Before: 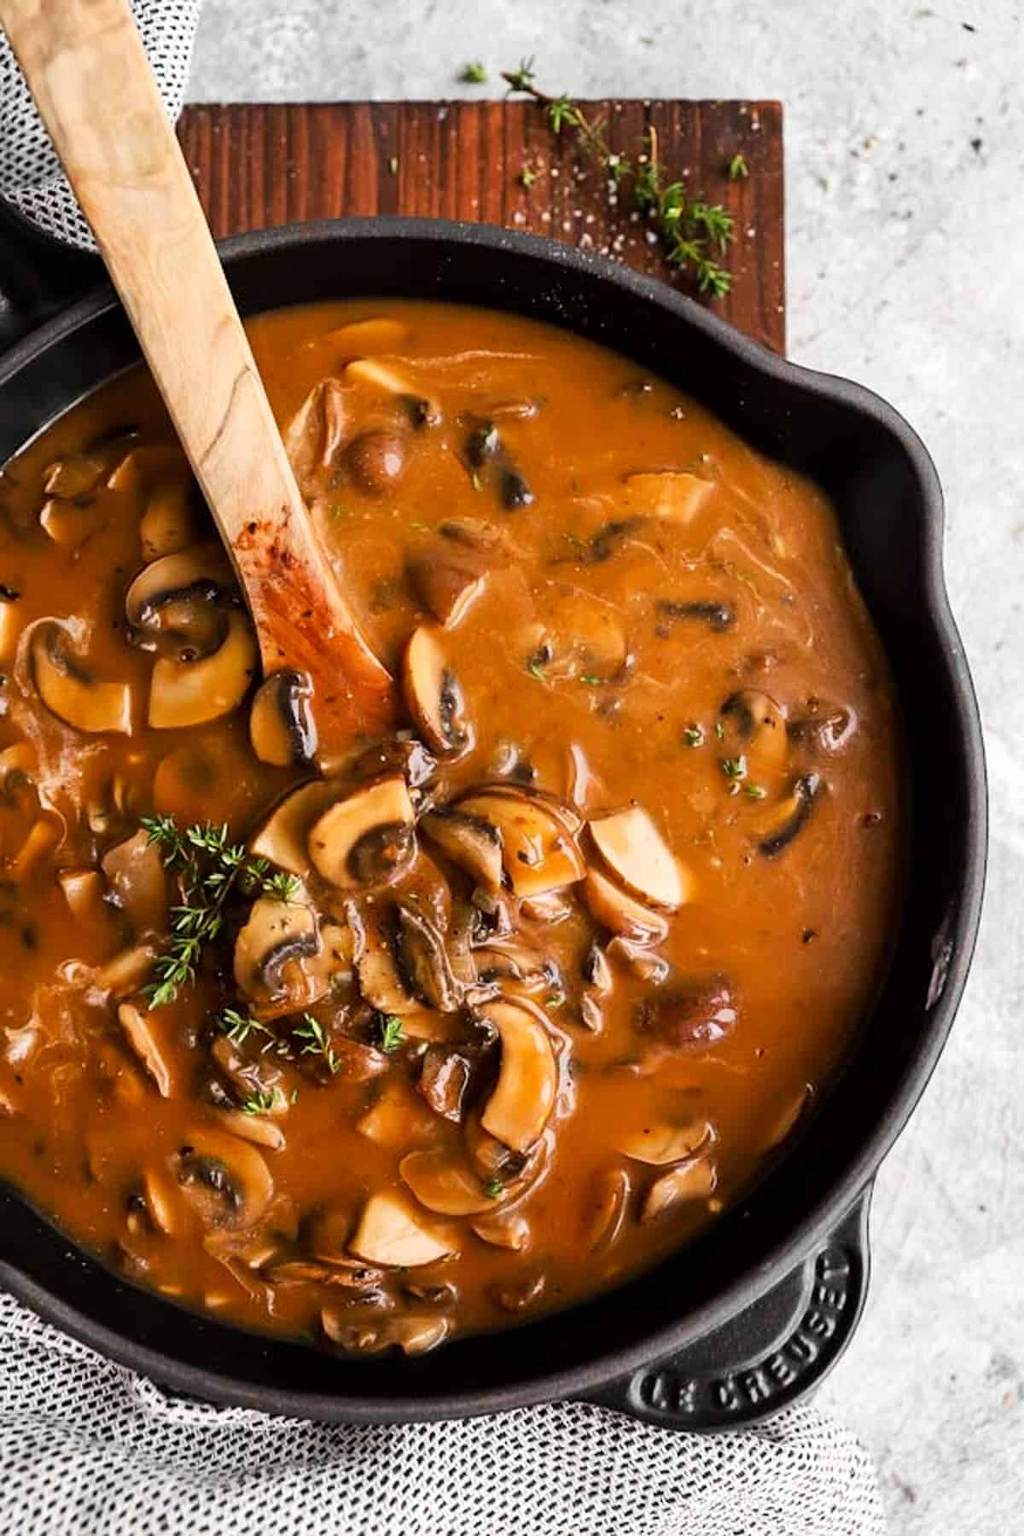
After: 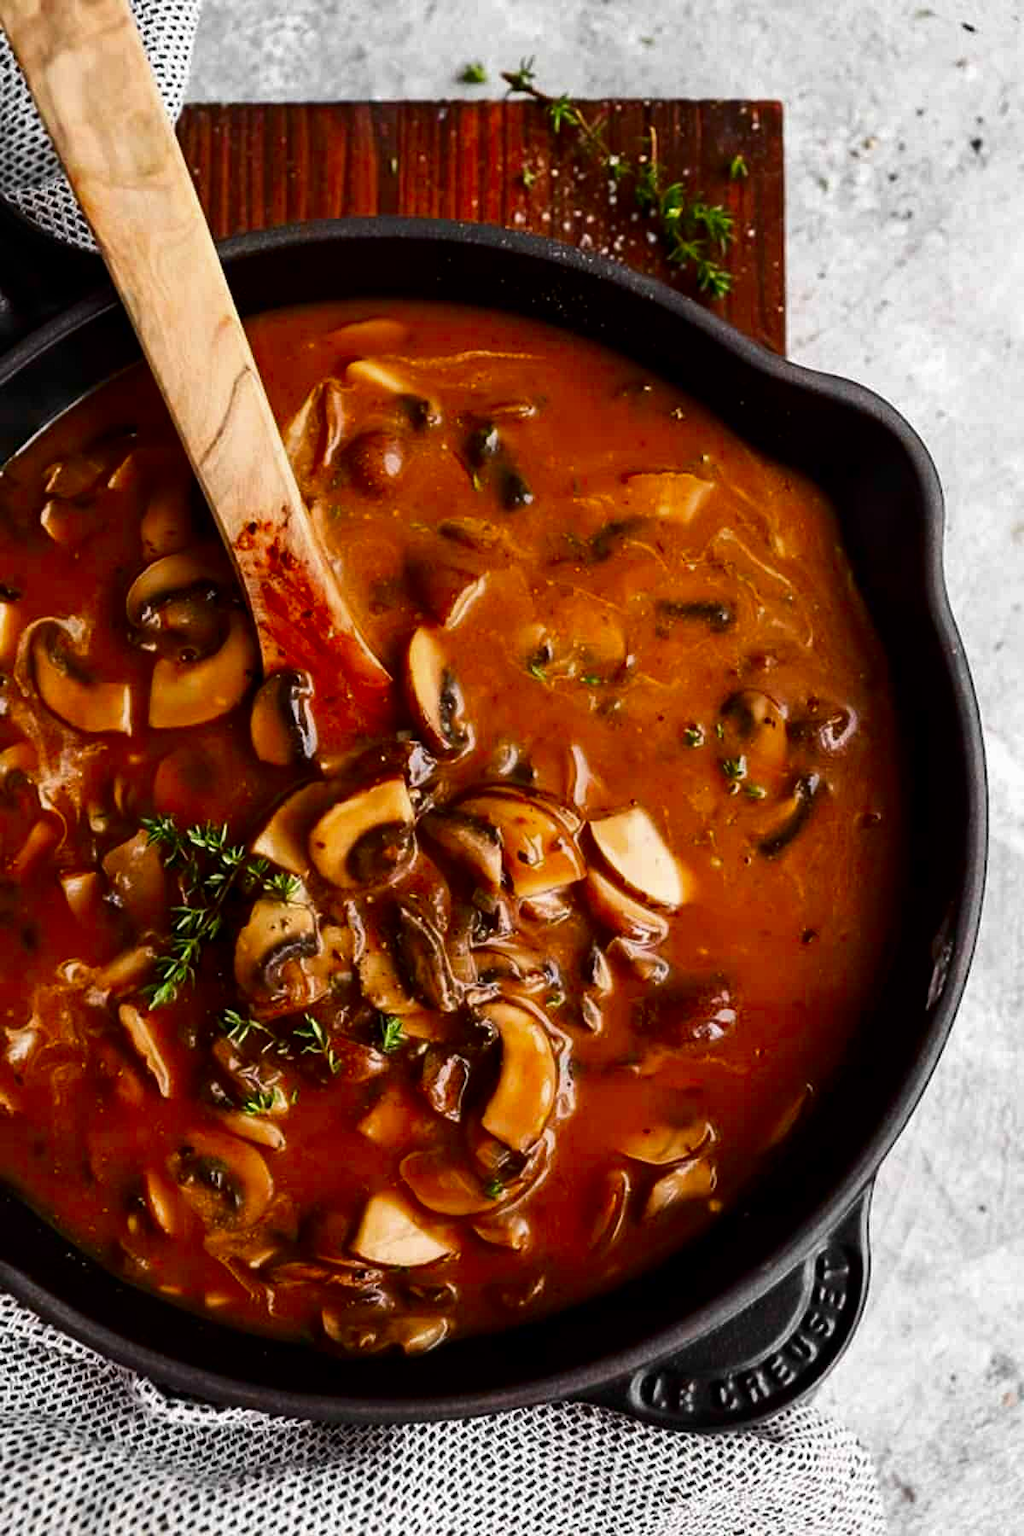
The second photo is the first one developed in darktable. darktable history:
contrast brightness saturation: brightness -0.251, saturation 0.2
tone equalizer: on, module defaults
